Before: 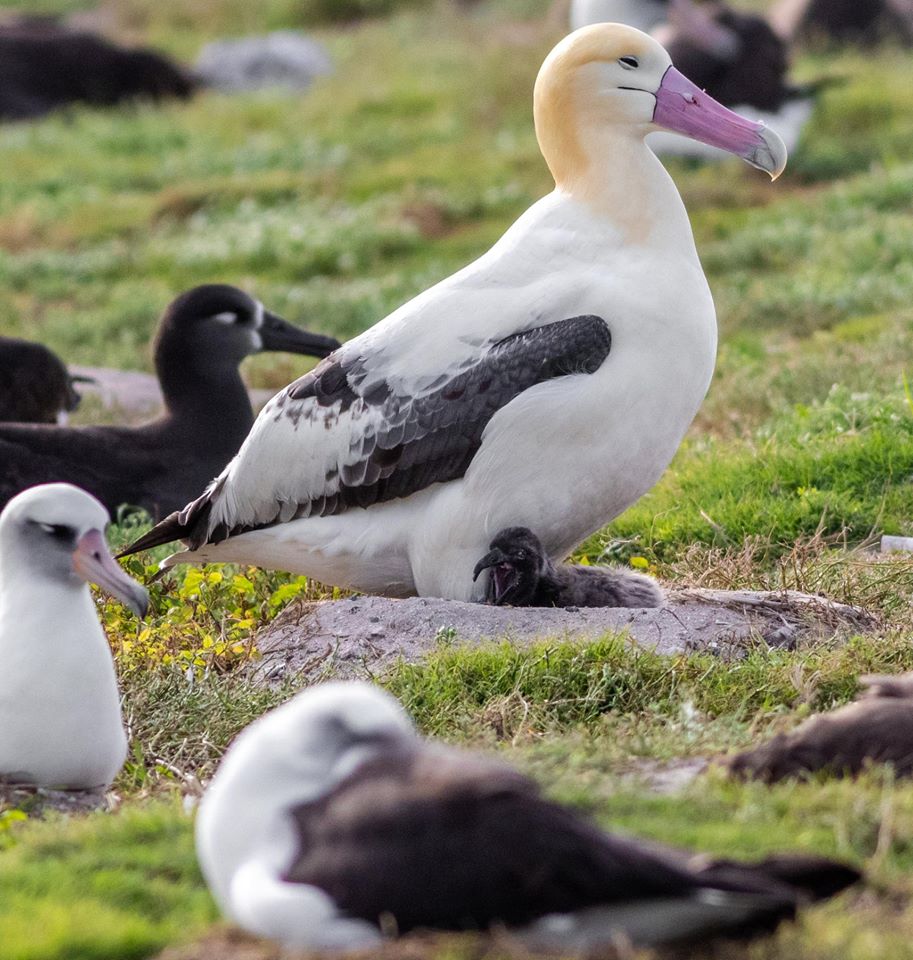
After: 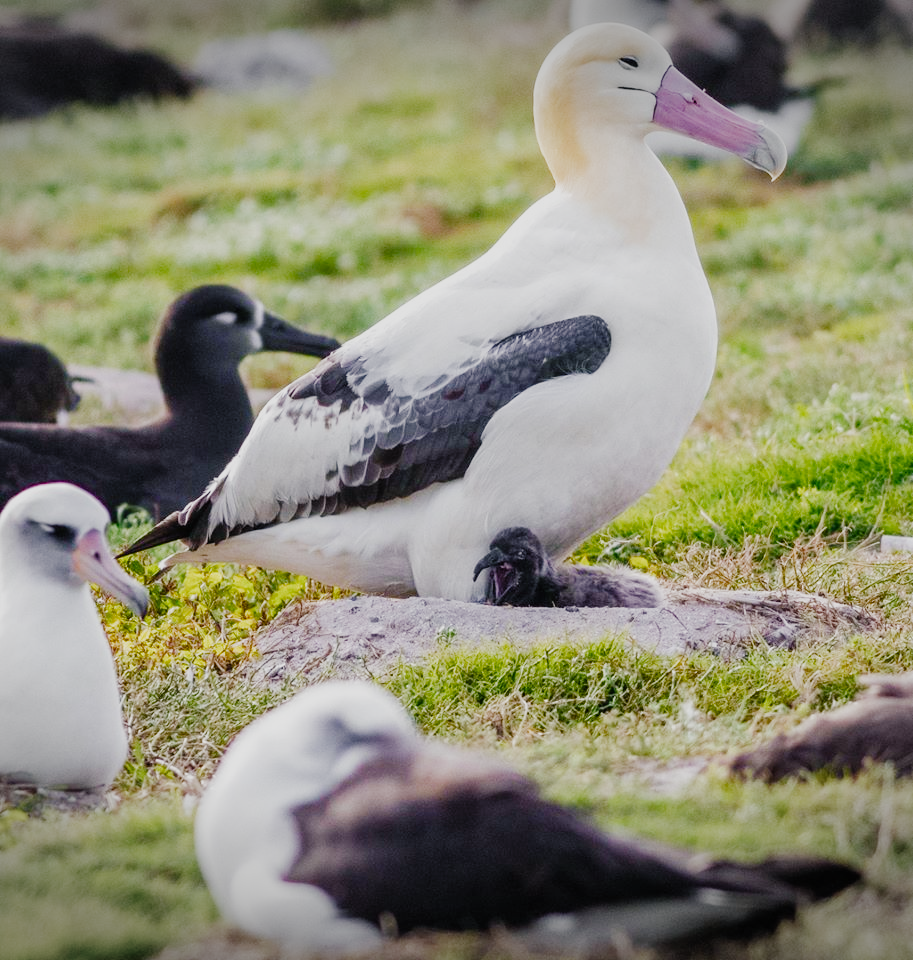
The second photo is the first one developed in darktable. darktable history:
filmic rgb: black relative exposure -7.65 EV, white relative exposure 4.56 EV, hardness 3.61, preserve chrominance no, color science v5 (2021), contrast in shadows safe, contrast in highlights safe
vignetting: fall-off start 100.87%, width/height ratio 1.303
exposure: black level correction -0.002, exposure 0.714 EV, compensate highlight preservation false
color balance rgb: shadows lift › chroma 2.059%, shadows lift › hue 215.12°, perceptual saturation grading › global saturation 20%, perceptual saturation grading › highlights -14.111%, perceptual saturation grading › shadows 50.212%, global vibrance 10.98%
